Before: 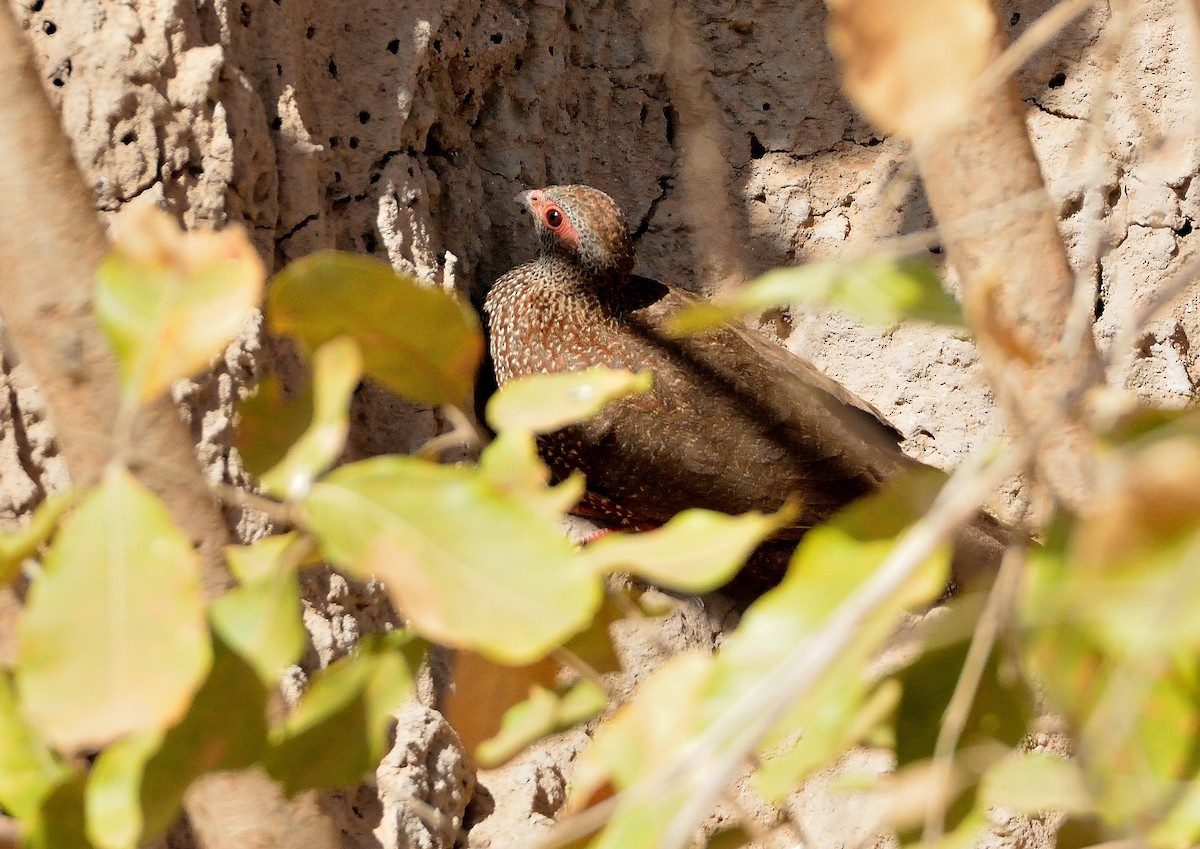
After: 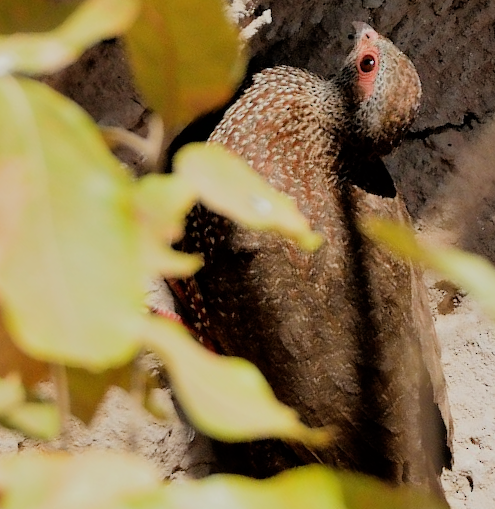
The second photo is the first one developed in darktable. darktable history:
filmic rgb: black relative exposure -7.65 EV, white relative exposure 4.56 EV, hardness 3.61, contrast 0.985, iterations of high-quality reconstruction 0
crop and rotate: angle -46.12°, top 16.096%, right 0.809%, bottom 11.701%
